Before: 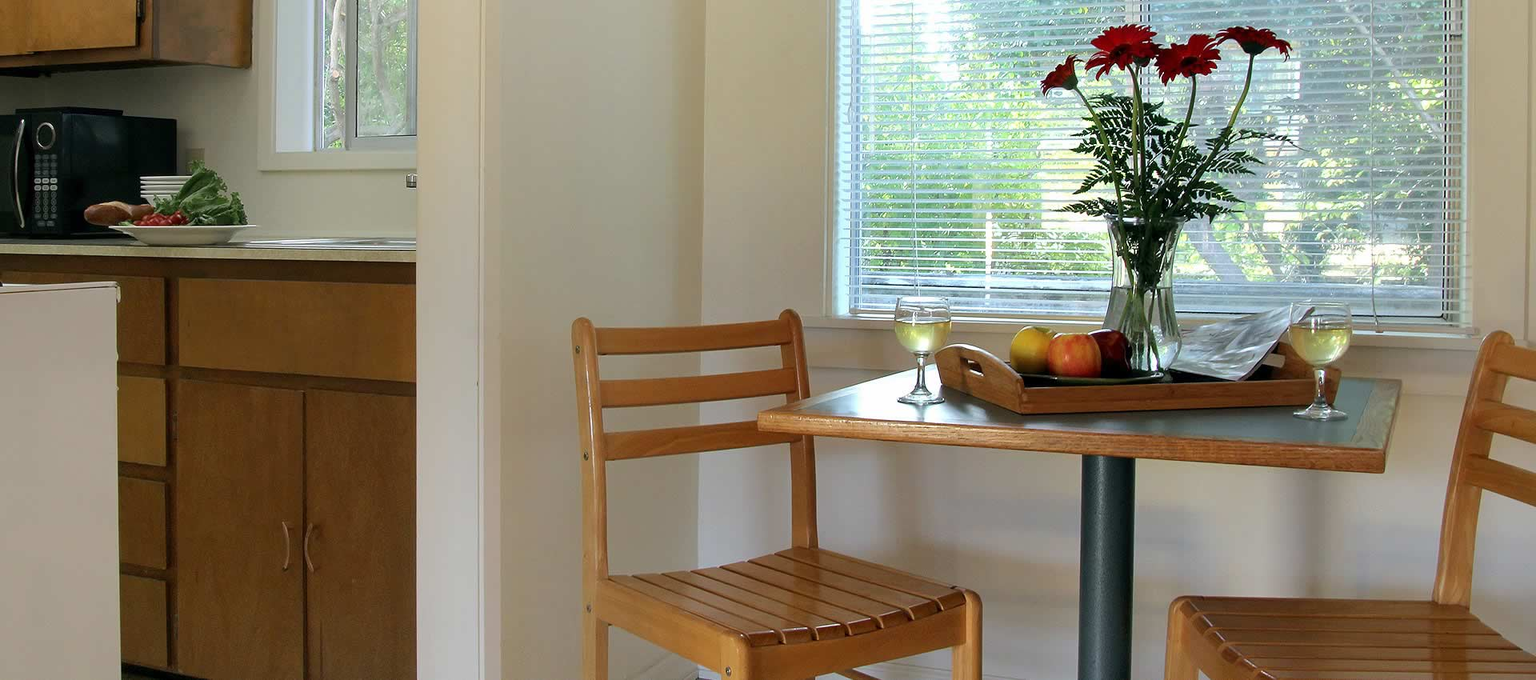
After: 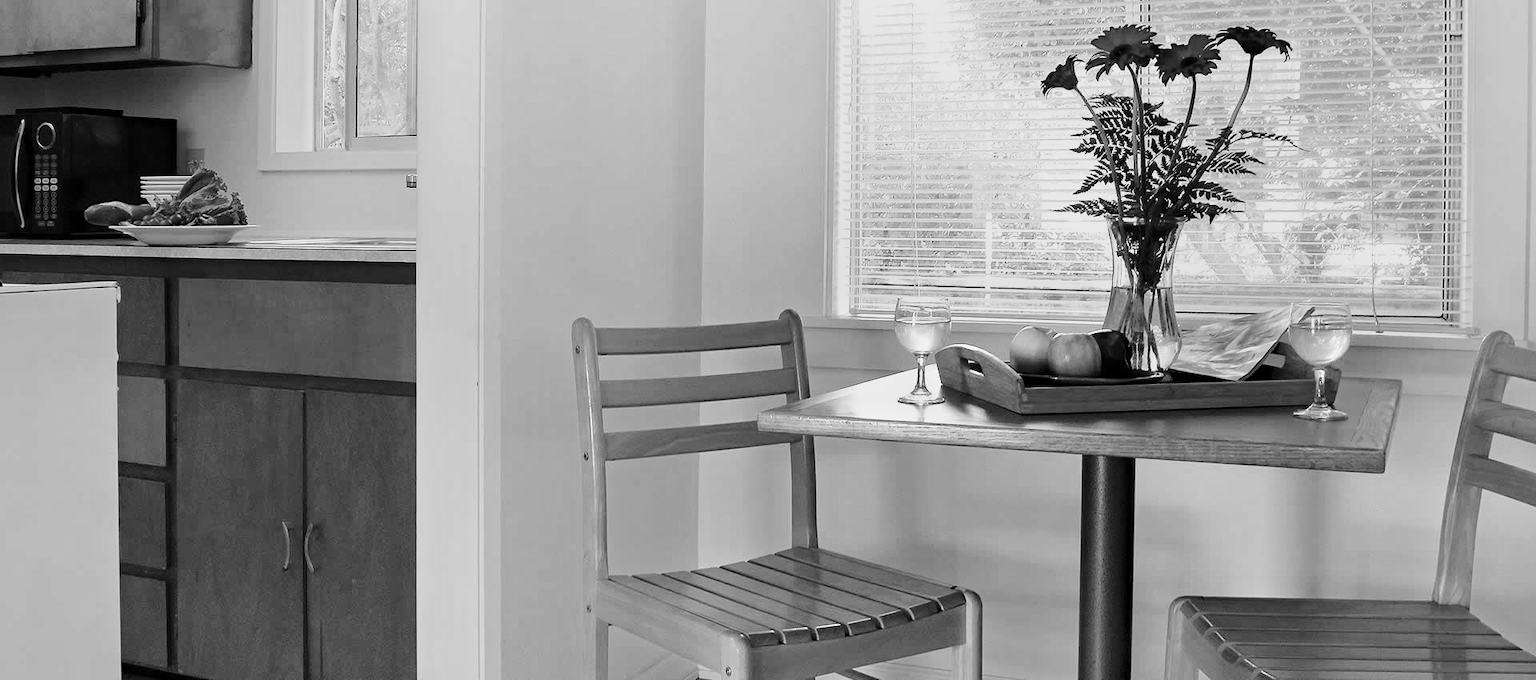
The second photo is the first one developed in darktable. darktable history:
monochrome: a 26.22, b 42.67, size 0.8
haze removal: compatibility mode true, adaptive false
base curve: curves: ch0 [(0, 0) (0.028, 0.03) (0.121, 0.232) (0.46, 0.748) (0.859, 0.968) (1, 1)], preserve colors none
